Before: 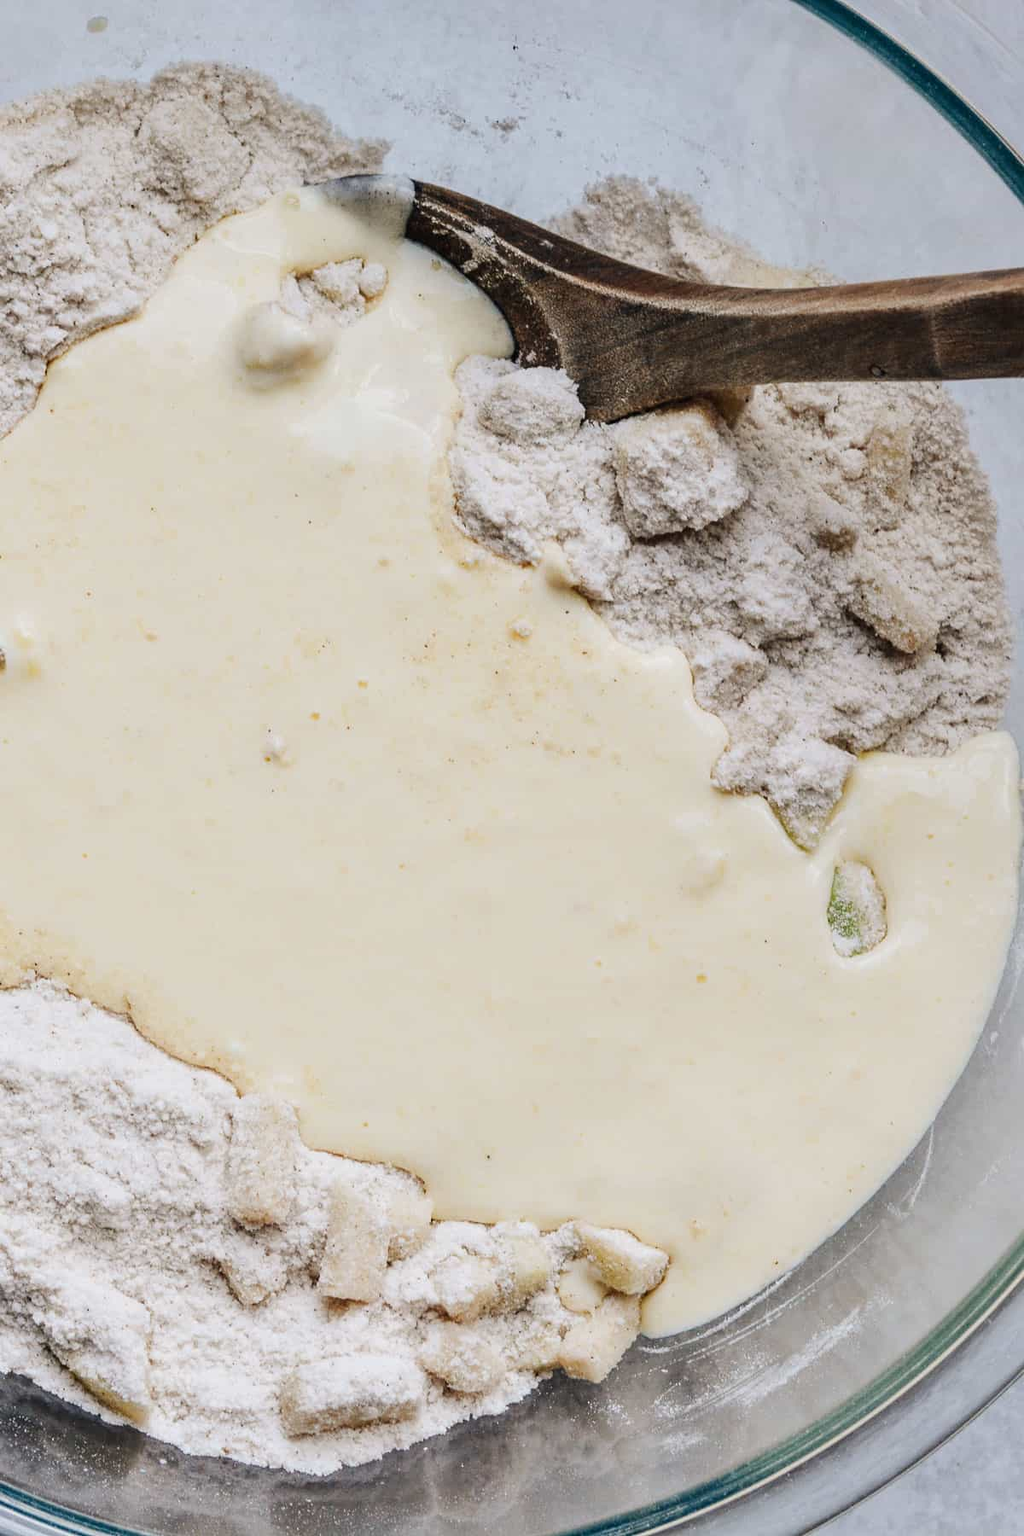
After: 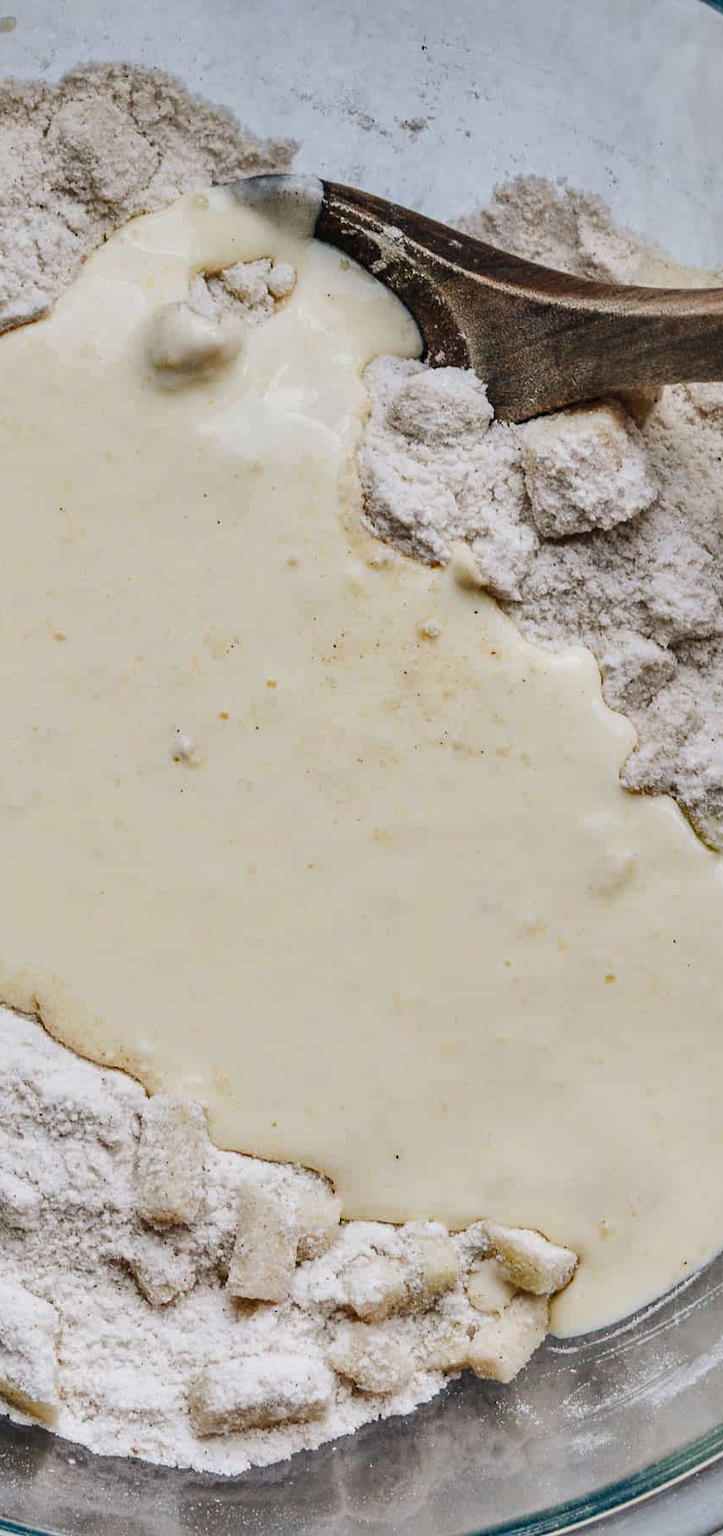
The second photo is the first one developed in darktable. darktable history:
crop and rotate: left 8.976%, right 20.319%
shadows and highlights: soften with gaussian
